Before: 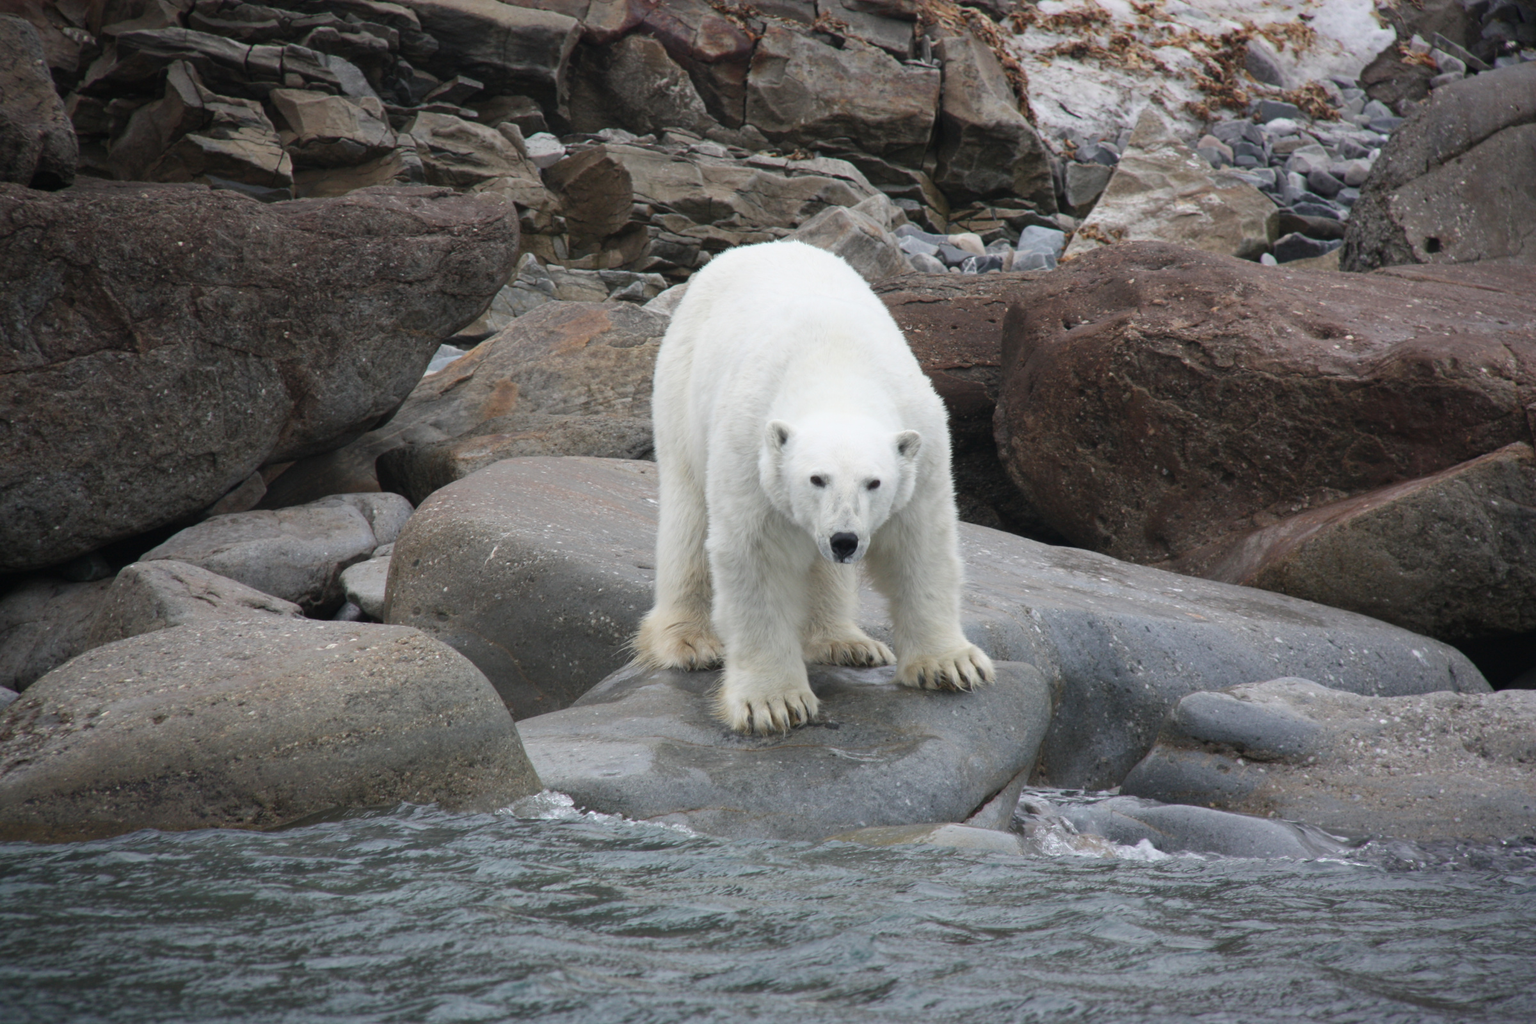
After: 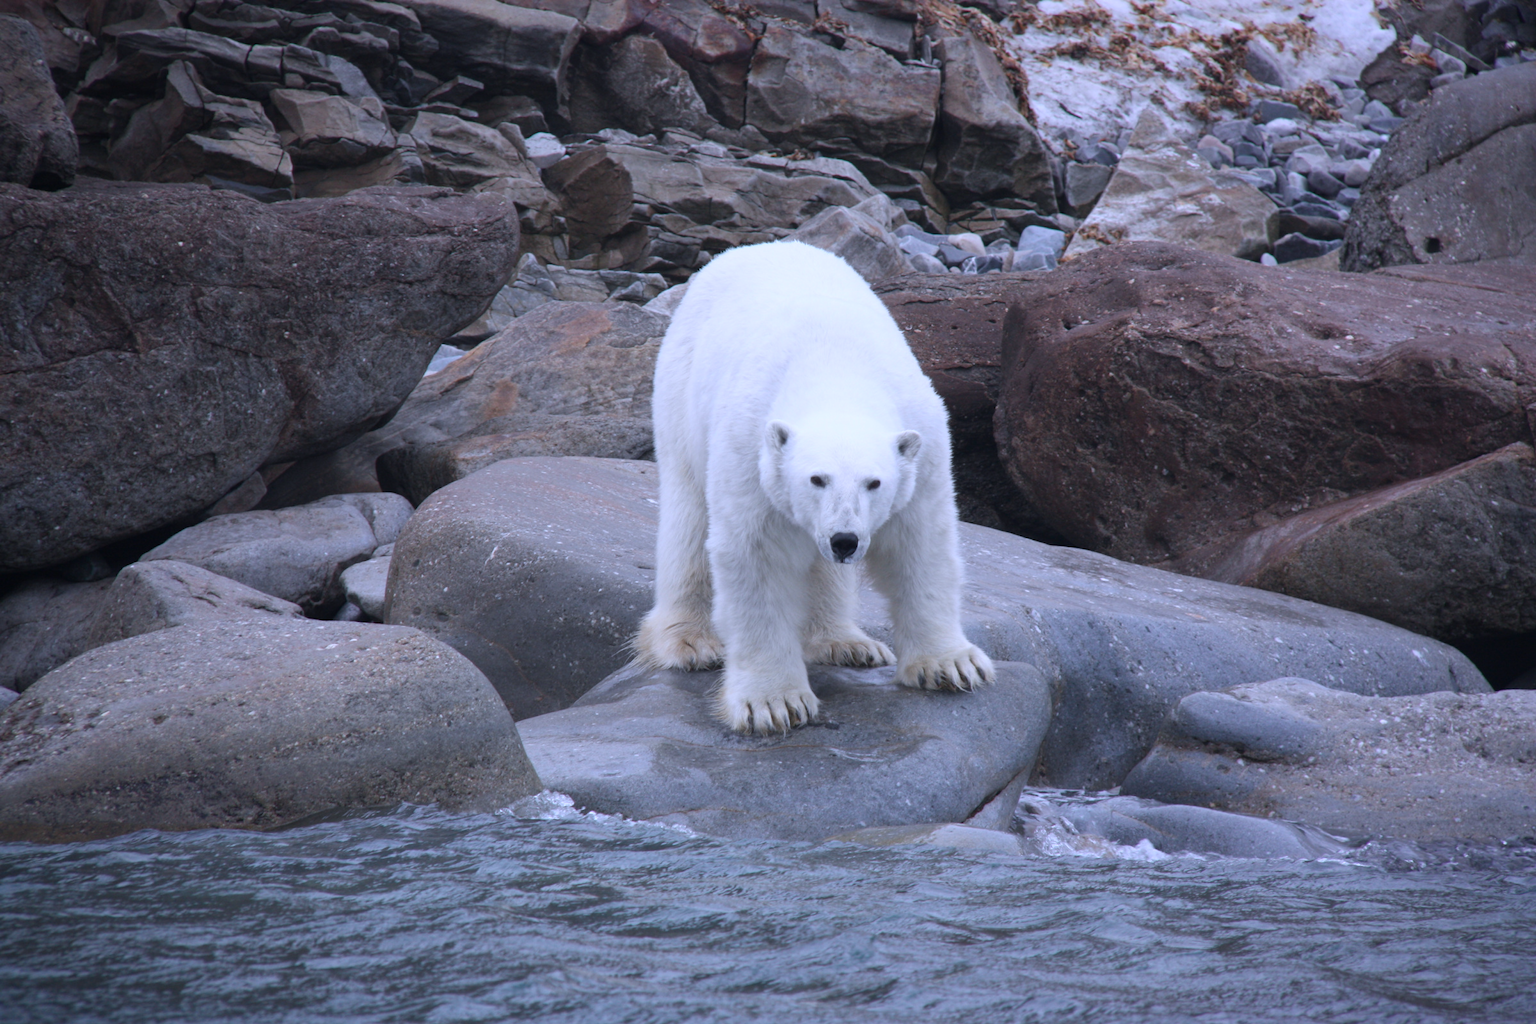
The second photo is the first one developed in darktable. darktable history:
color calibration: gray › normalize channels true, illuminant as shot in camera, x 0.379, y 0.397, temperature 4138.19 K, gamut compression 0.016
